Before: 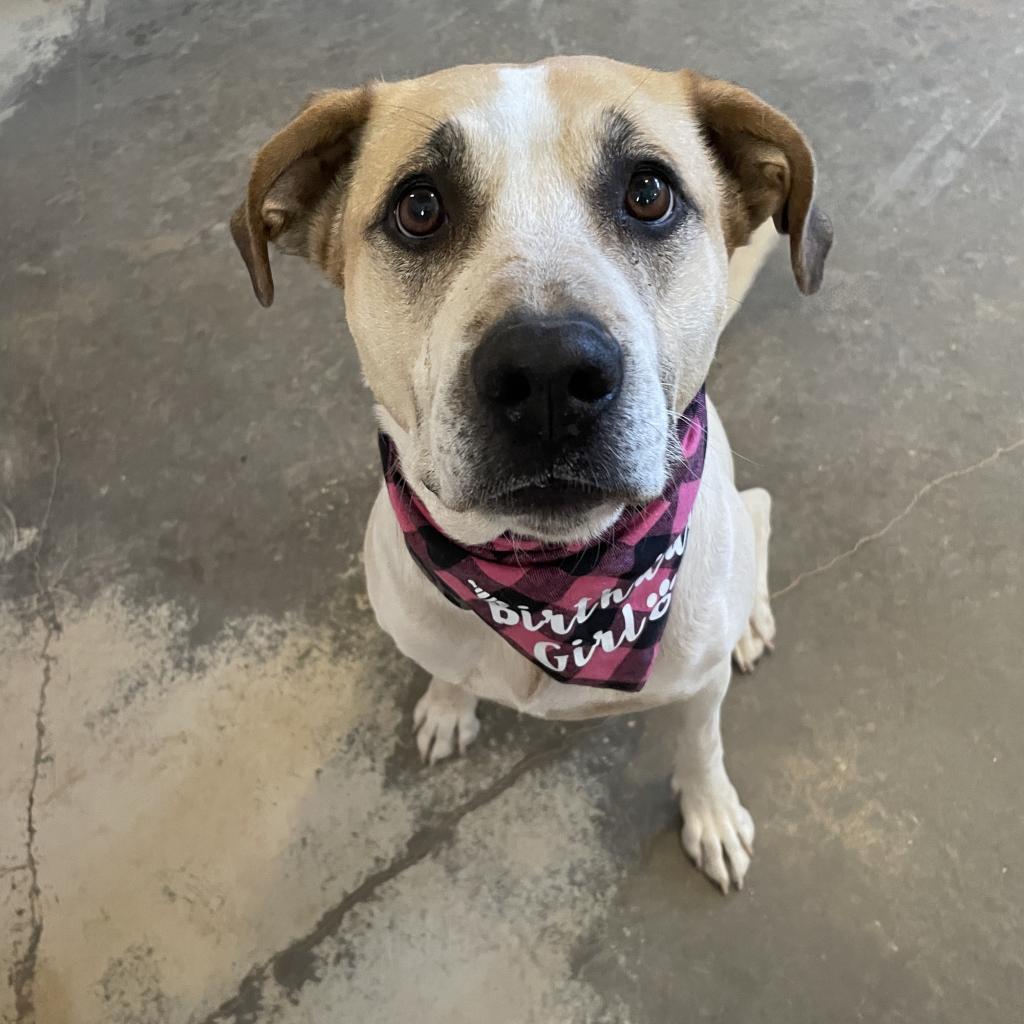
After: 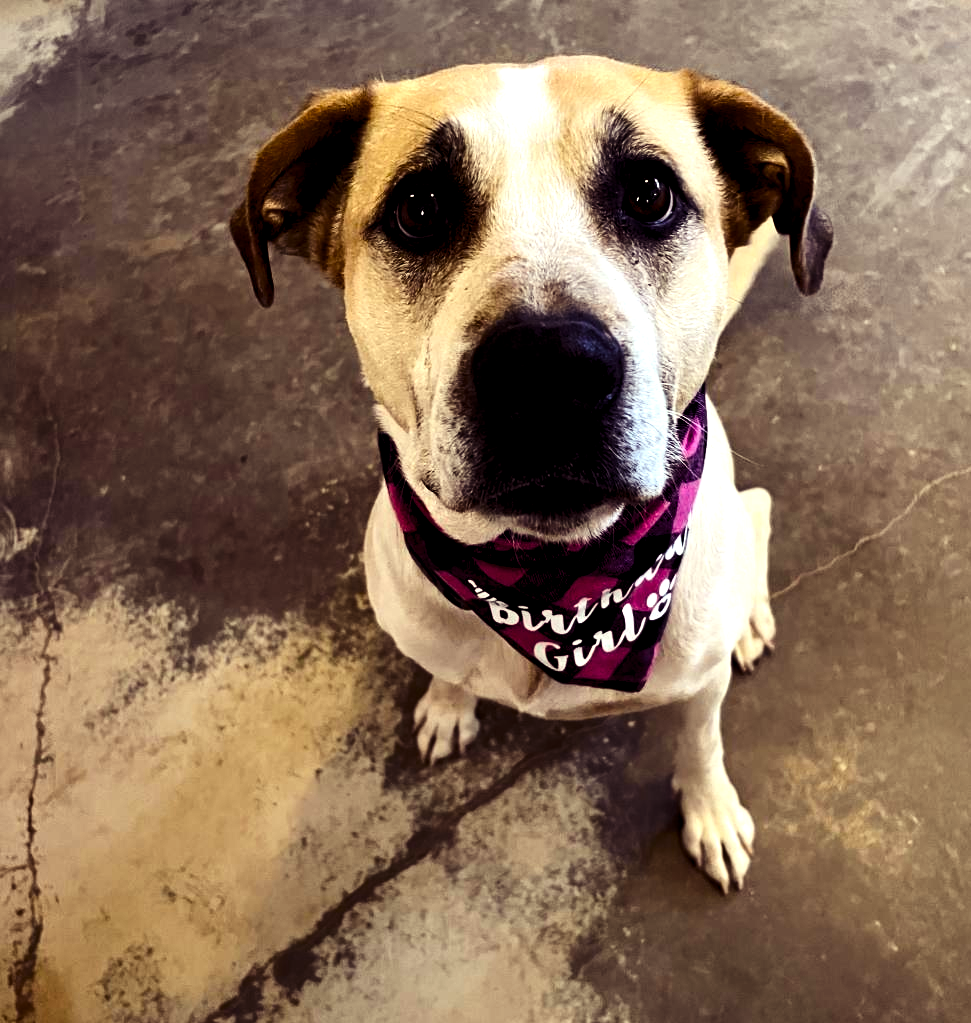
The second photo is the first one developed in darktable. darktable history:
crop and rotate: right 5.167%
contrast brightness saturation: contrast 0.21, brightness -0.11, saturation 0.21
color balance rgb: shadows lift › luminance -21.66%, shadows lift › chroma 8.98%, shadows lift › hue 283.37°, power › chroma 1.55%, power › hue 25.59°, highlights gain › luminance 6.08%, highlights gain › chroma 2.55%, highlights gain › hue 90°, global offset › luminance -0.87%, perceptual saturation grading › global saturation 27.49%, perceptual saturation grading › highlights -28.39%, perceptual saturation grading › mid-tones 15.22%, perceptual saturation grading › shadows 33.98%, perceptual brilliance grading › highlights 10%, perceptual brilliance grading › mid-tones 5%
levels: levels [0.029, 0.545, 0.971]
